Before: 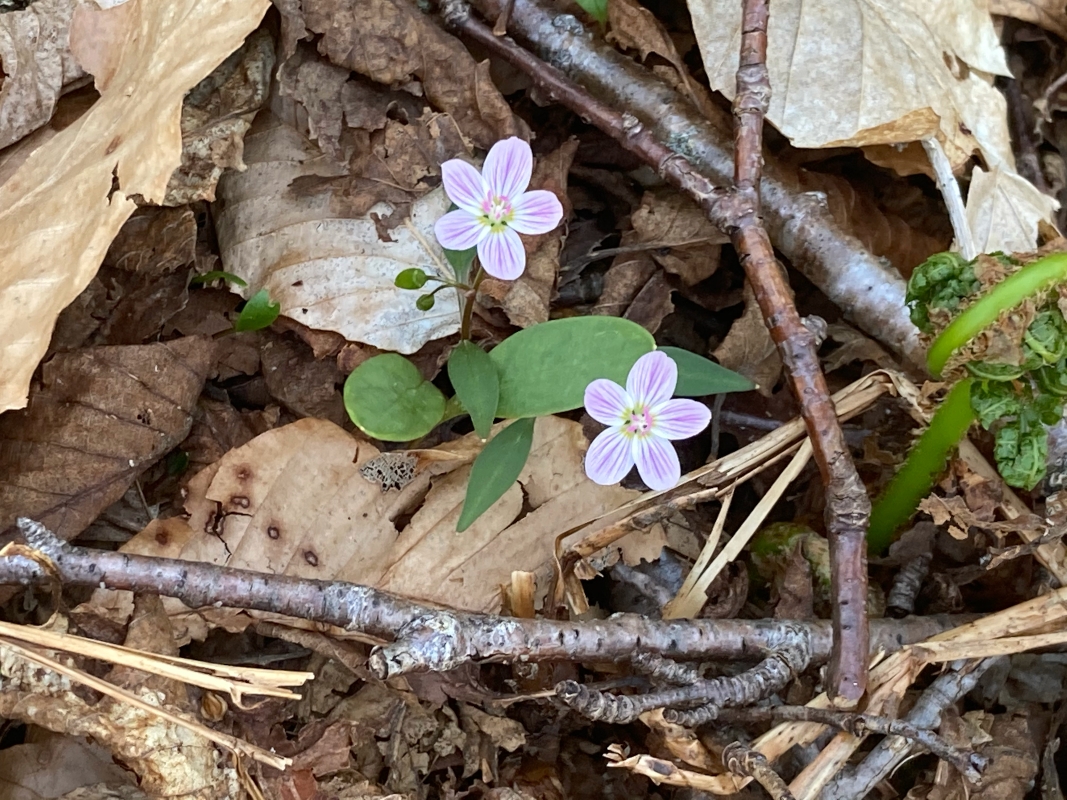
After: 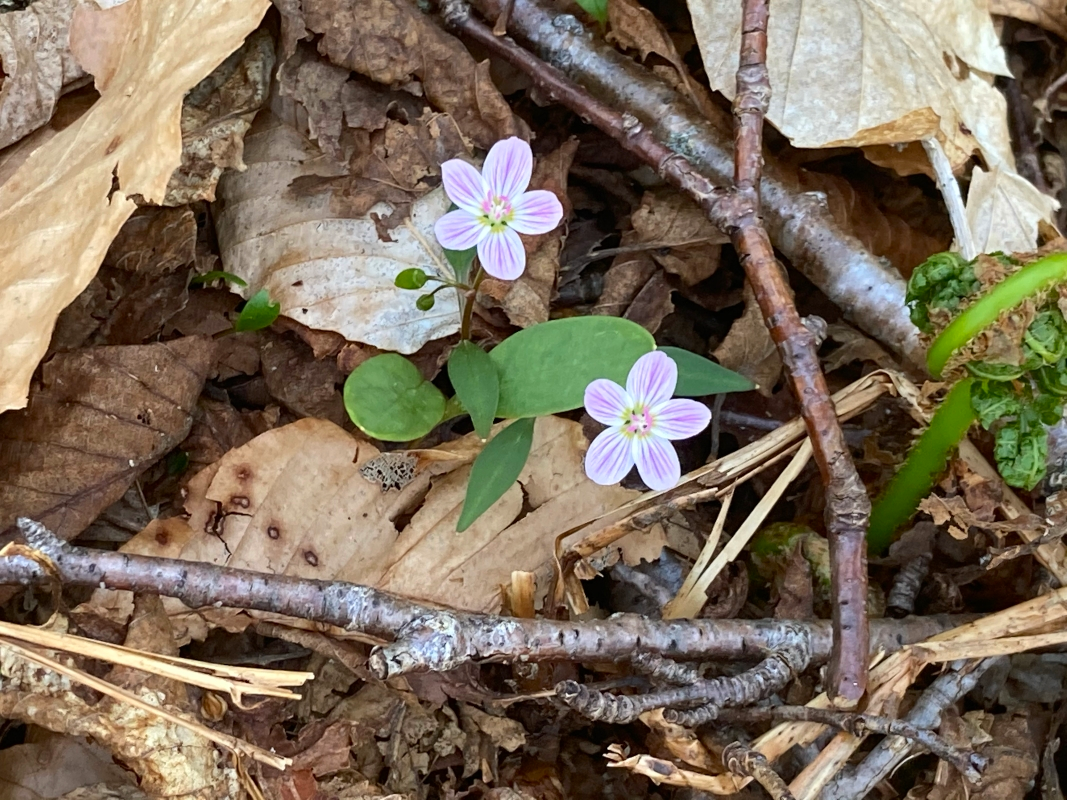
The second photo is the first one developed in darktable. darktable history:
contrast brightness saturation: contrast 0.045, saturation 0.157
